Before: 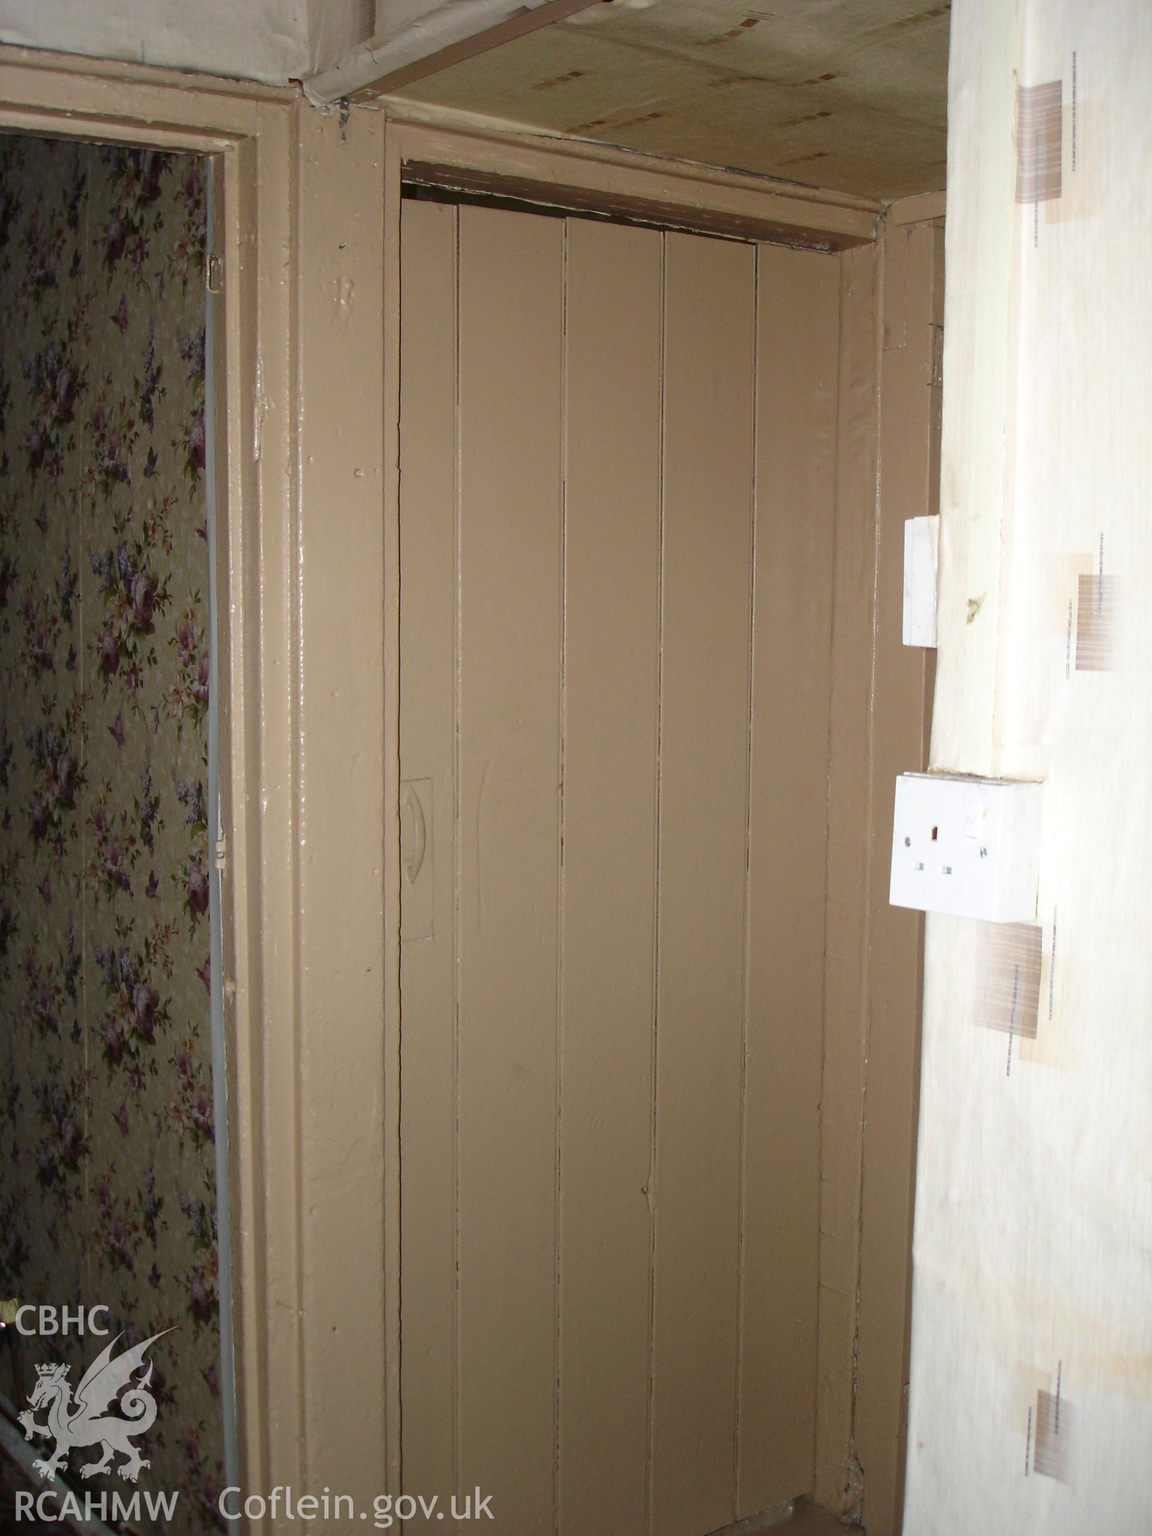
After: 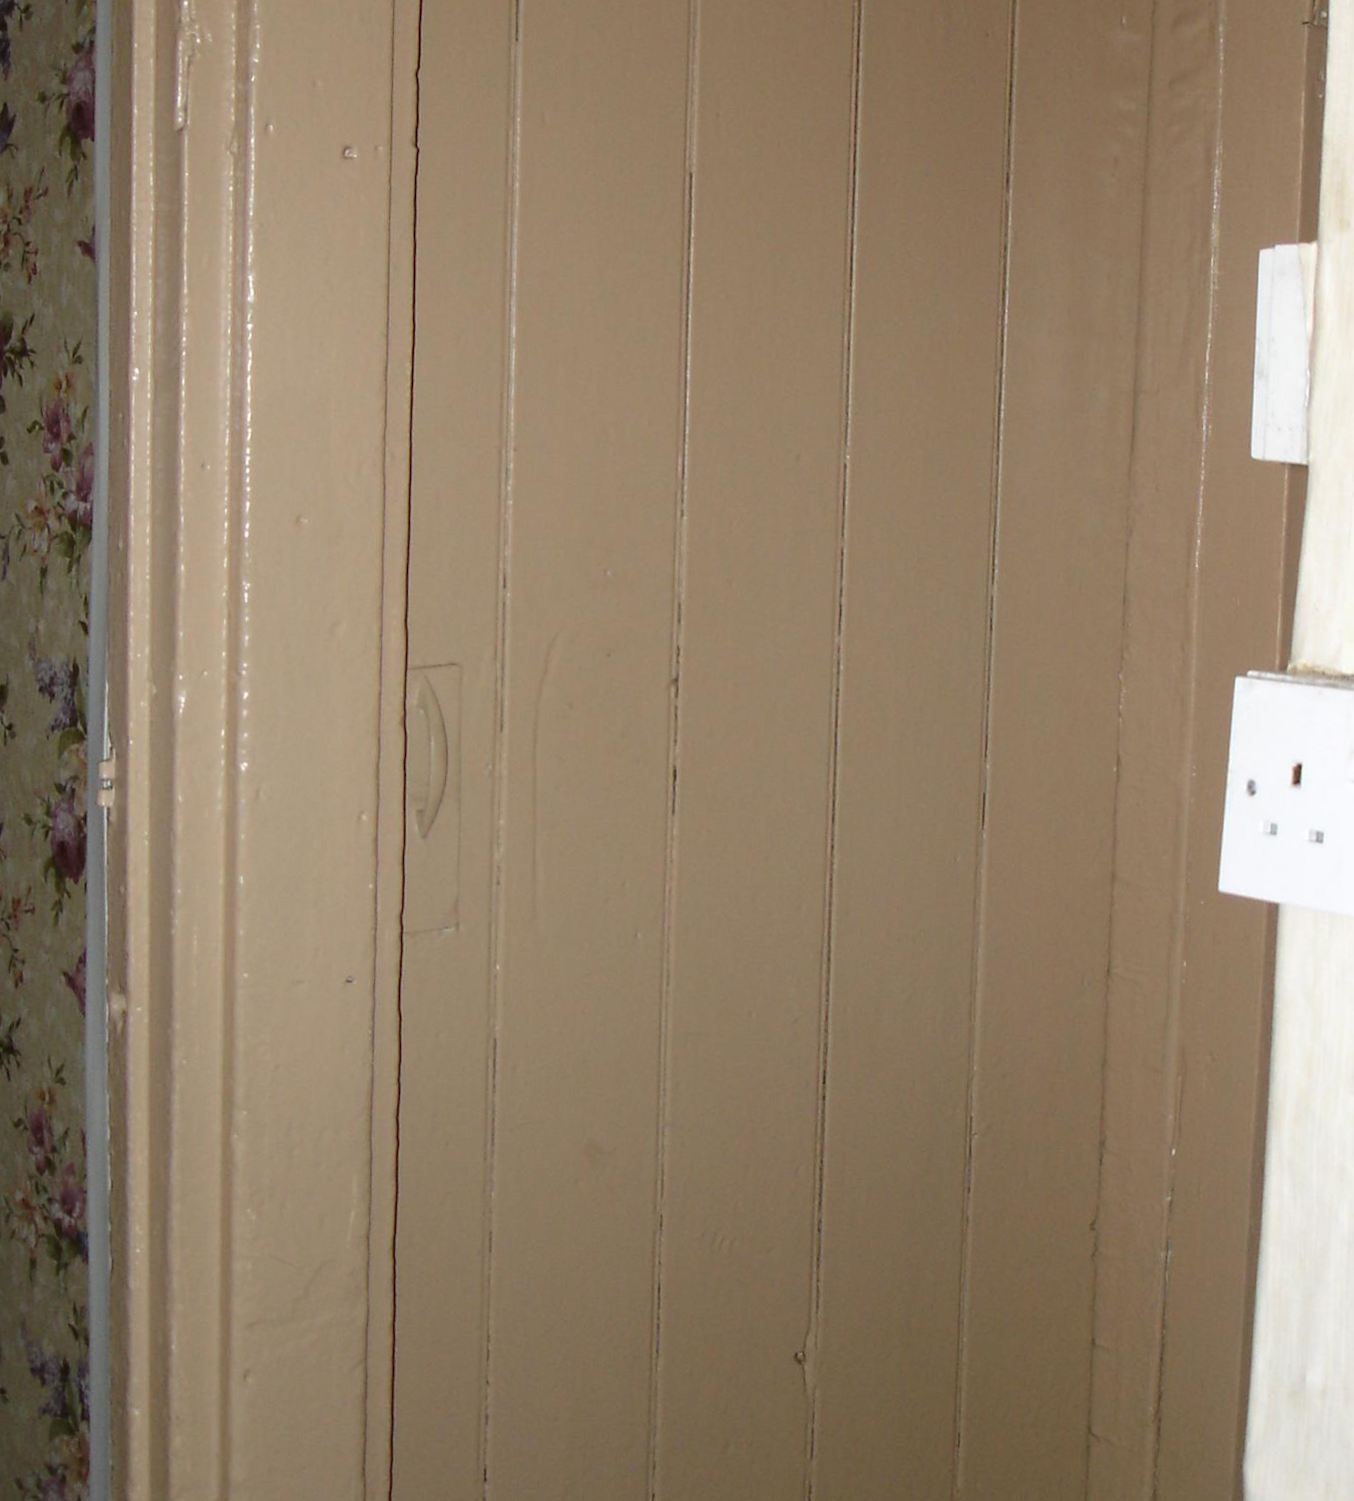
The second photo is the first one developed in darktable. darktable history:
rotate and perspective: rotation -2.12°, lens shift (vertical) 0.009, lens shift (horizontal) -0.008, automatic cropping original format, crop left 0.036, crop right 0.964, crop top 0.05, crop bottom 0.959
crop and rotate: angle -3.37°, left 9.79%, top 20.73%, right 12.42%, bottom 11.82%
